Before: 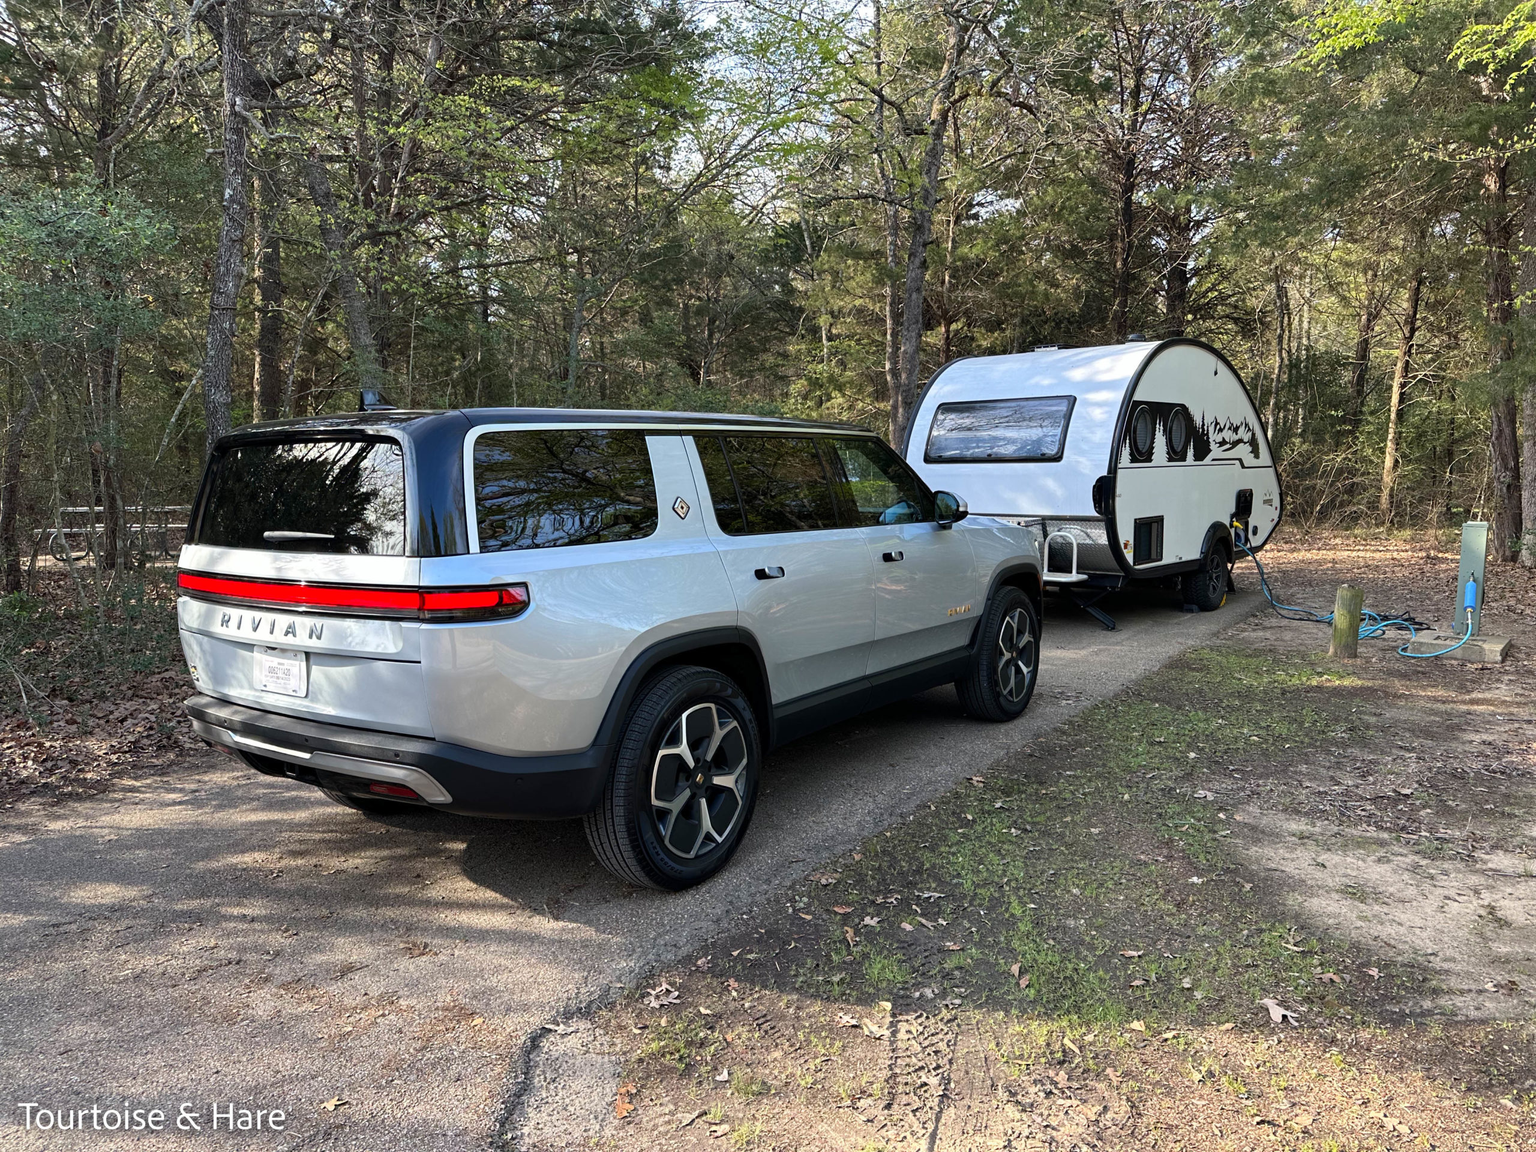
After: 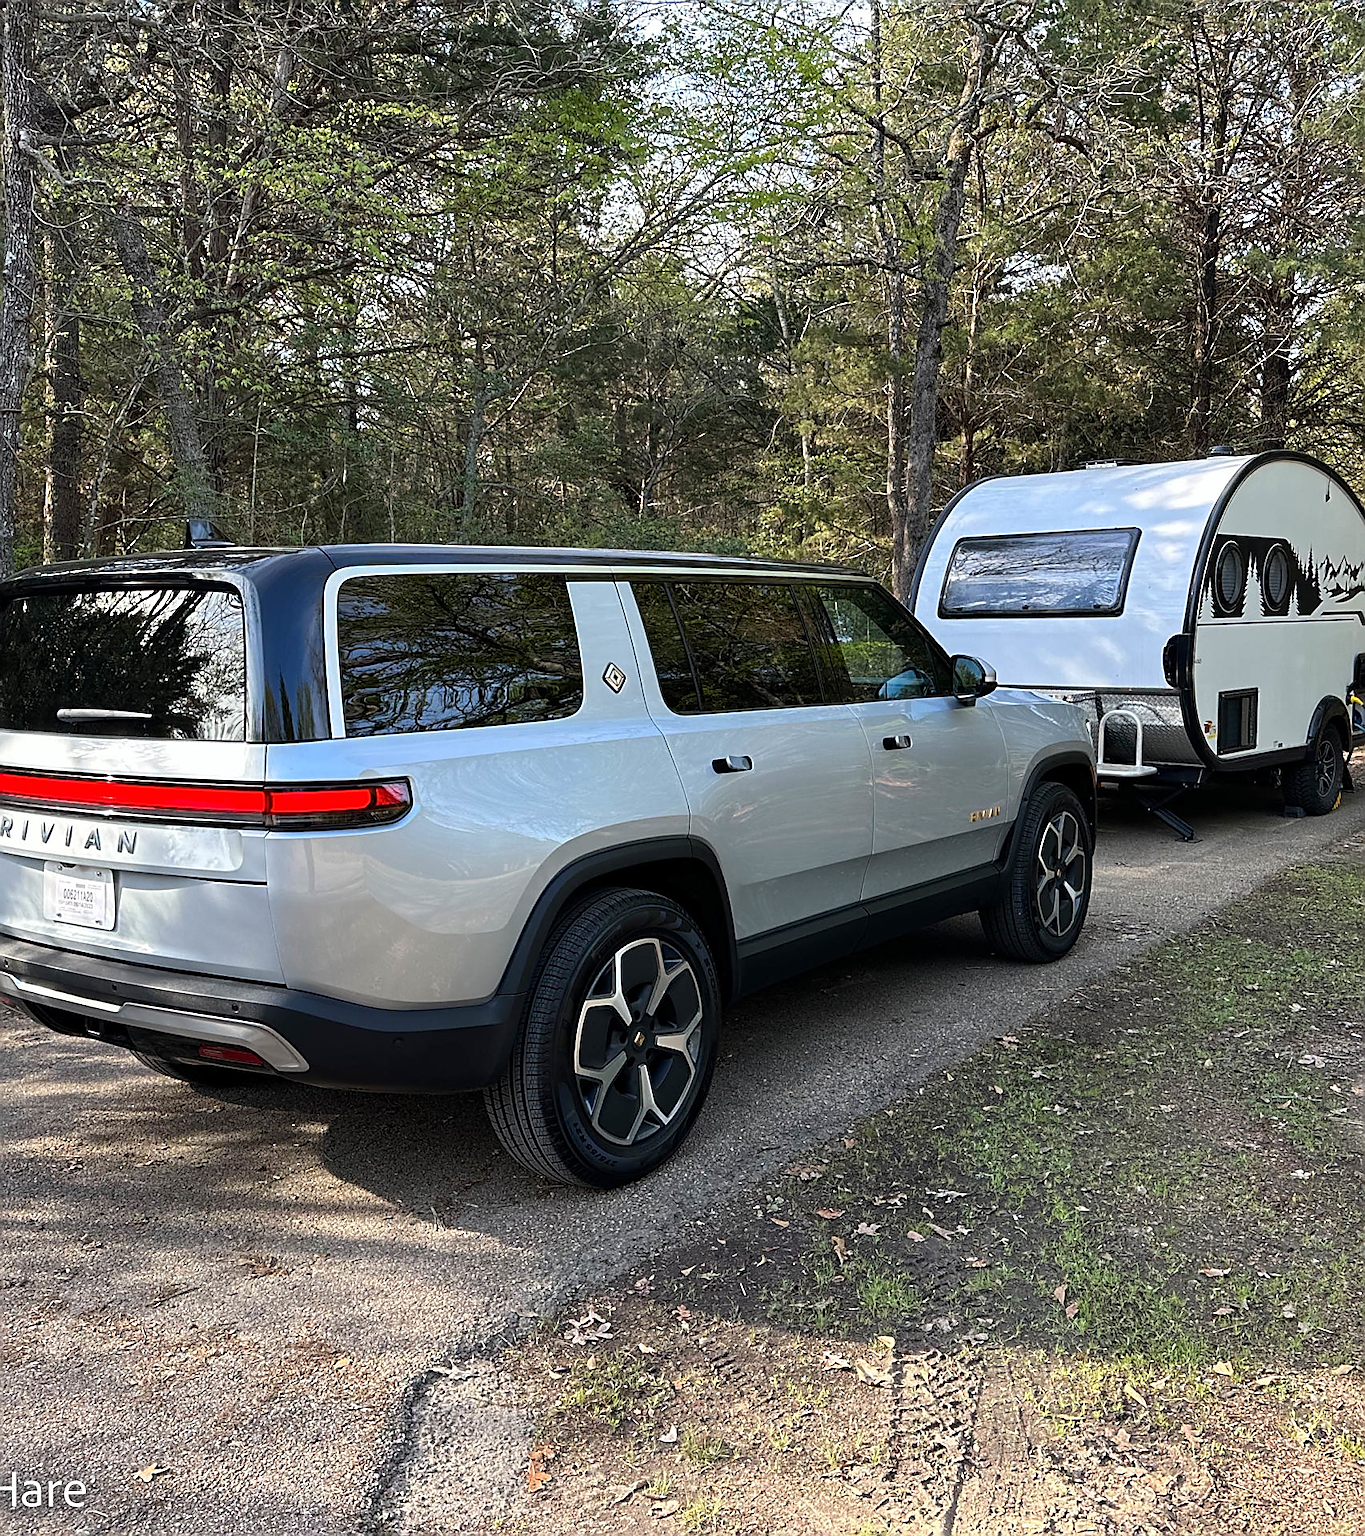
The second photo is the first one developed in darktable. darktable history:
sharpen: radius 1.4, amount 1.25, threshold 0.7
crop and rotate: left 14.385%, right 18.948%
